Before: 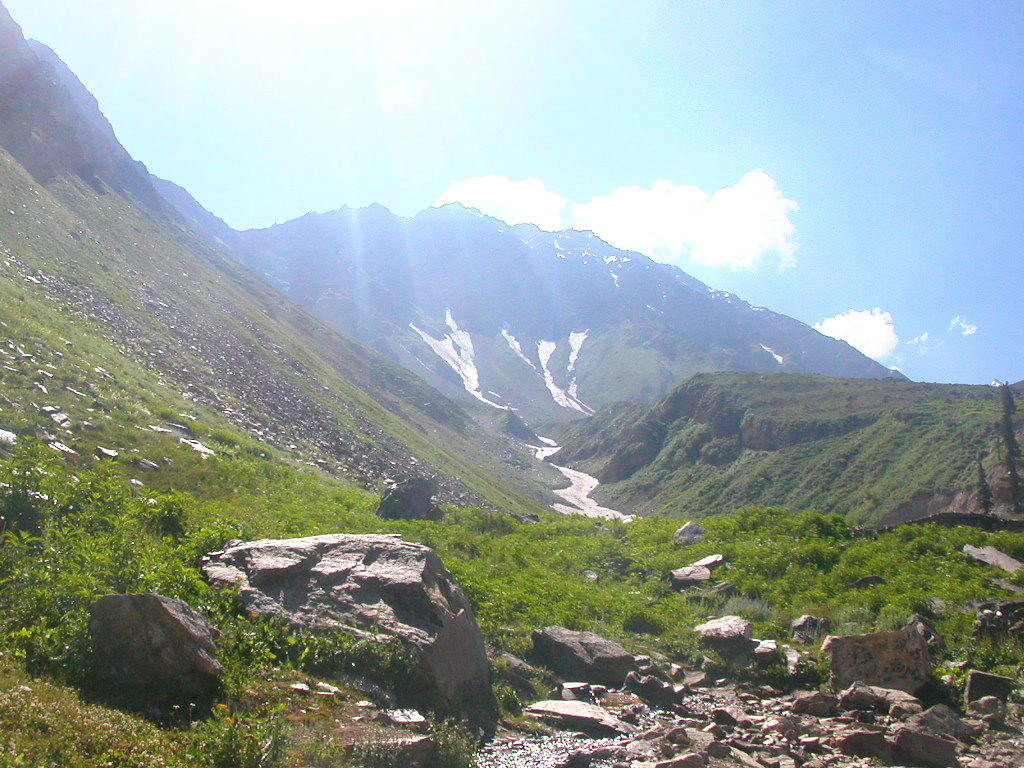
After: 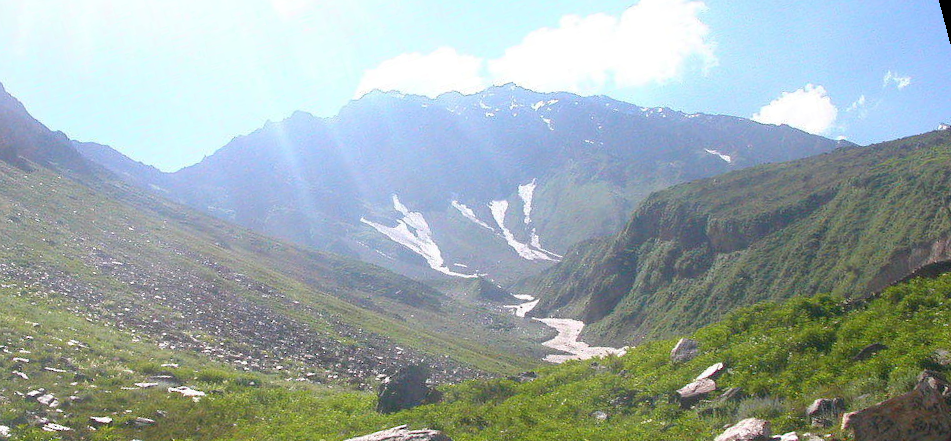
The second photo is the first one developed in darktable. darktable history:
crop and rotate: top 0%, bottom 11.49%
rotate and perspective: rotation -14.8°, crop left 0.1, crop right 0.903, crop top 0.25, crop bottom 0.748
